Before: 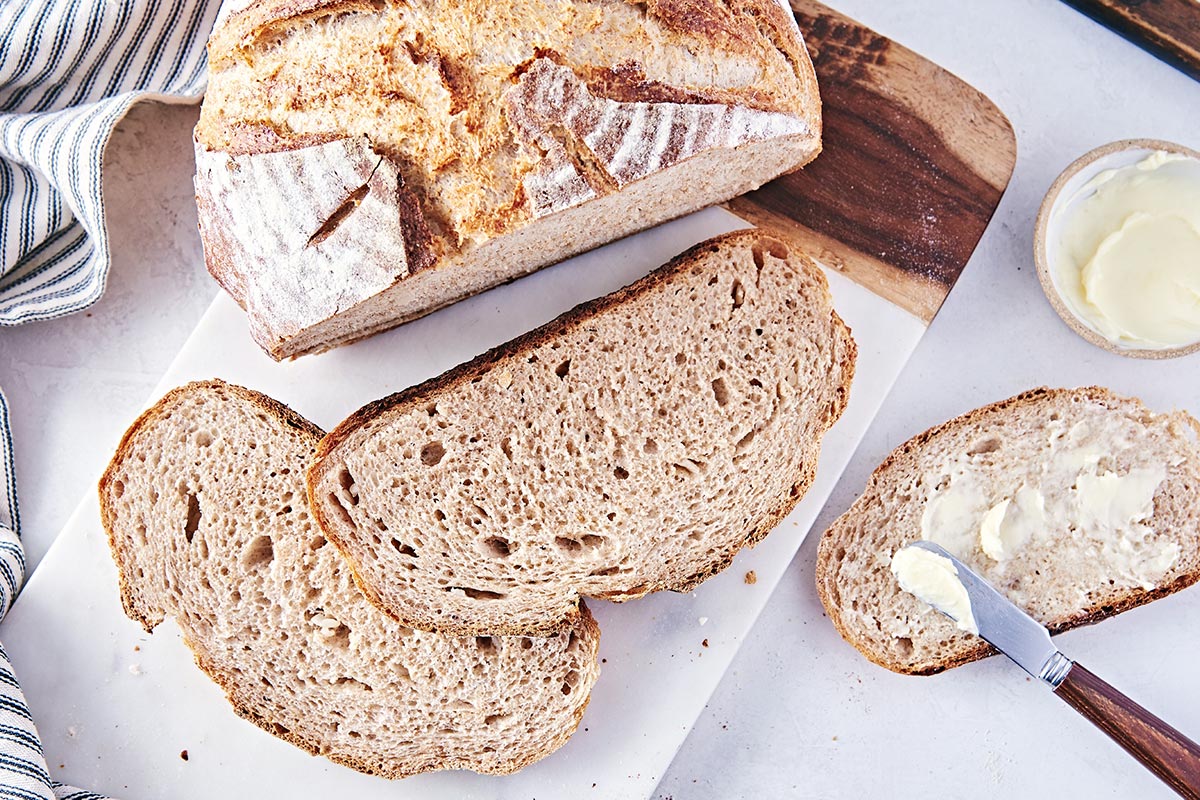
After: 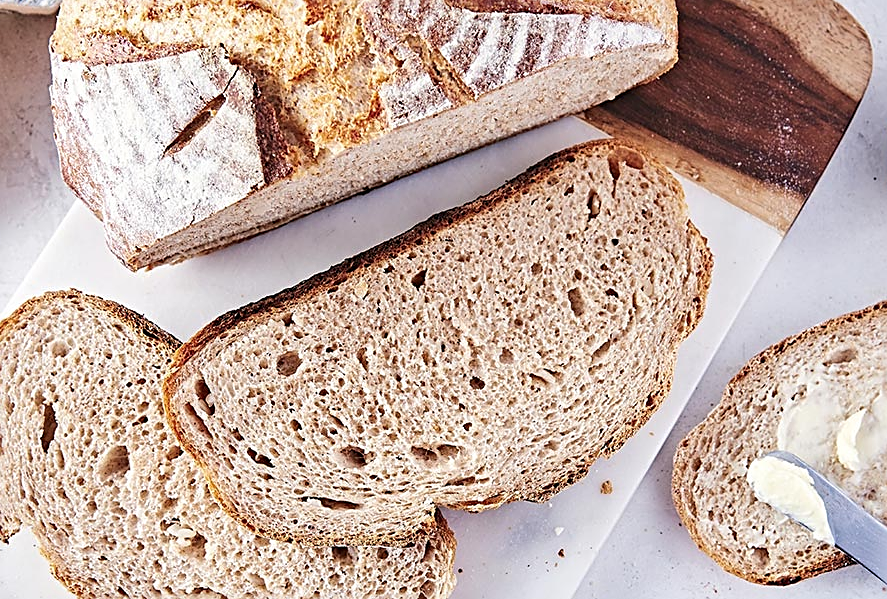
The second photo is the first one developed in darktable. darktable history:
local contrast: highlights 61%, shadows 114%, detail 107%, midtone range 0.528
sharpen: on, module defaults
crop and rotate: left 12.024%, top 11.358%, right 13.982%, bottom 13.671%
